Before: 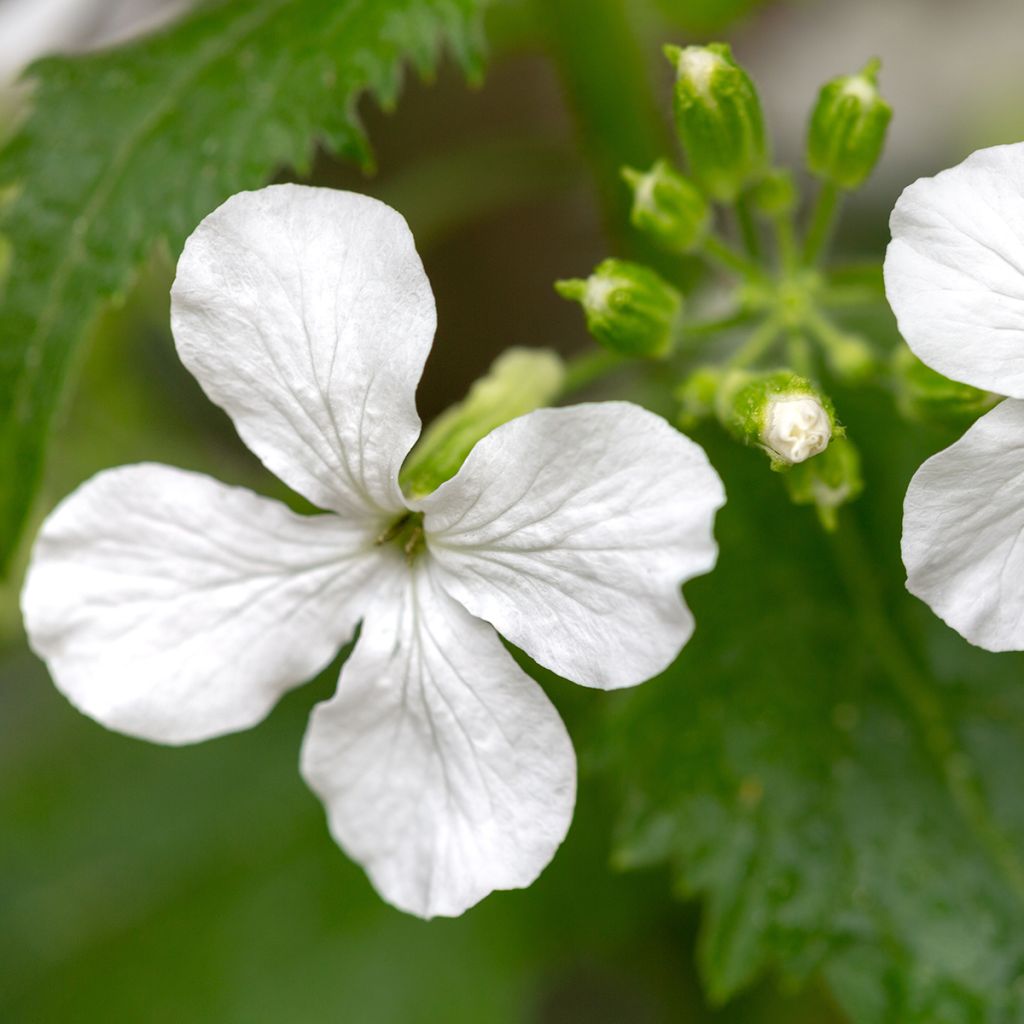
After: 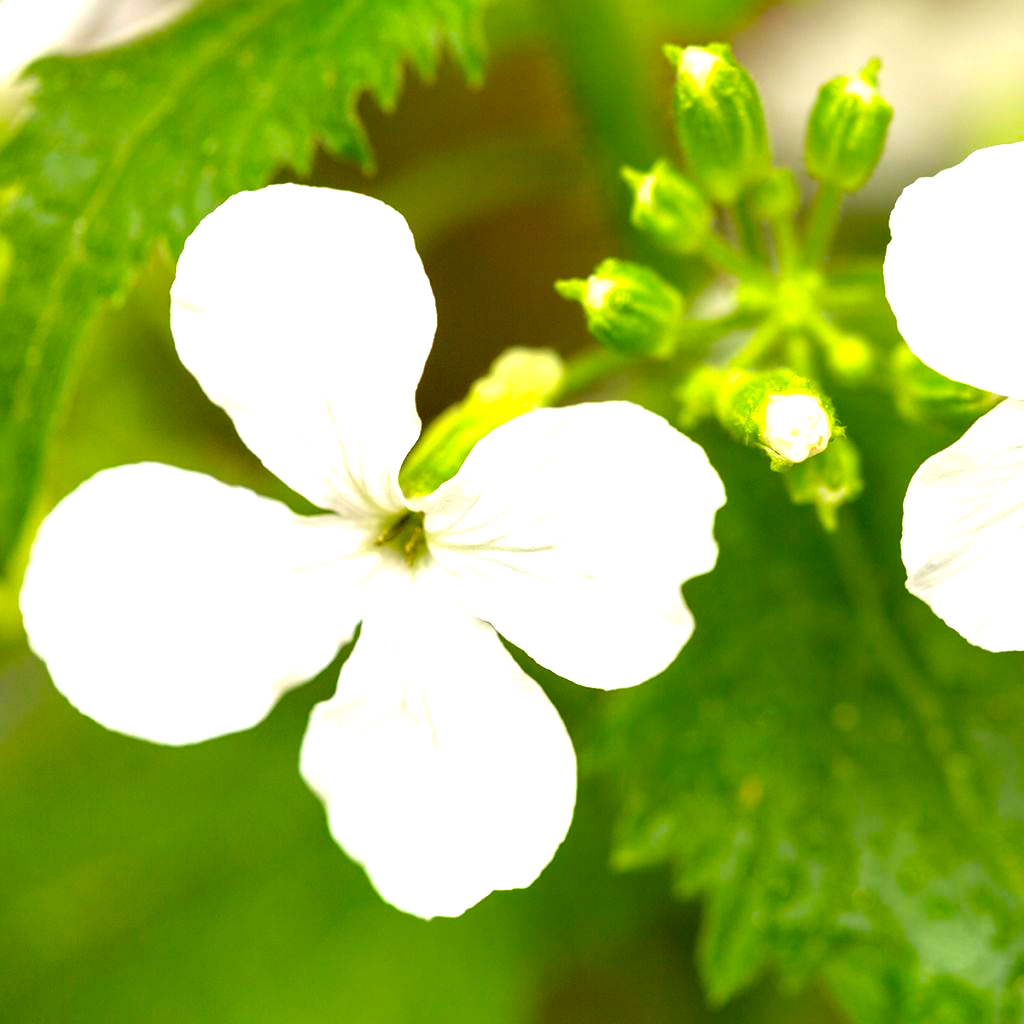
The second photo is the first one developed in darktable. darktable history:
exposure: exposure 1 EV, compensate exposure bias true, compensate highlight preservation false
color correction: highlights a* -1.77, highlights b* 10.39, shadows a* 0.923, shadows b* 19.56
color balance rgb: perceptual saturation grading › global saturation 25.218%, perceptual brilliance grading › highlights 8.408%, perceptual brilliance grading › mid-tones 4.43%, perceptual brilliance grading › shadows 2.29%, global vibrance 20%
